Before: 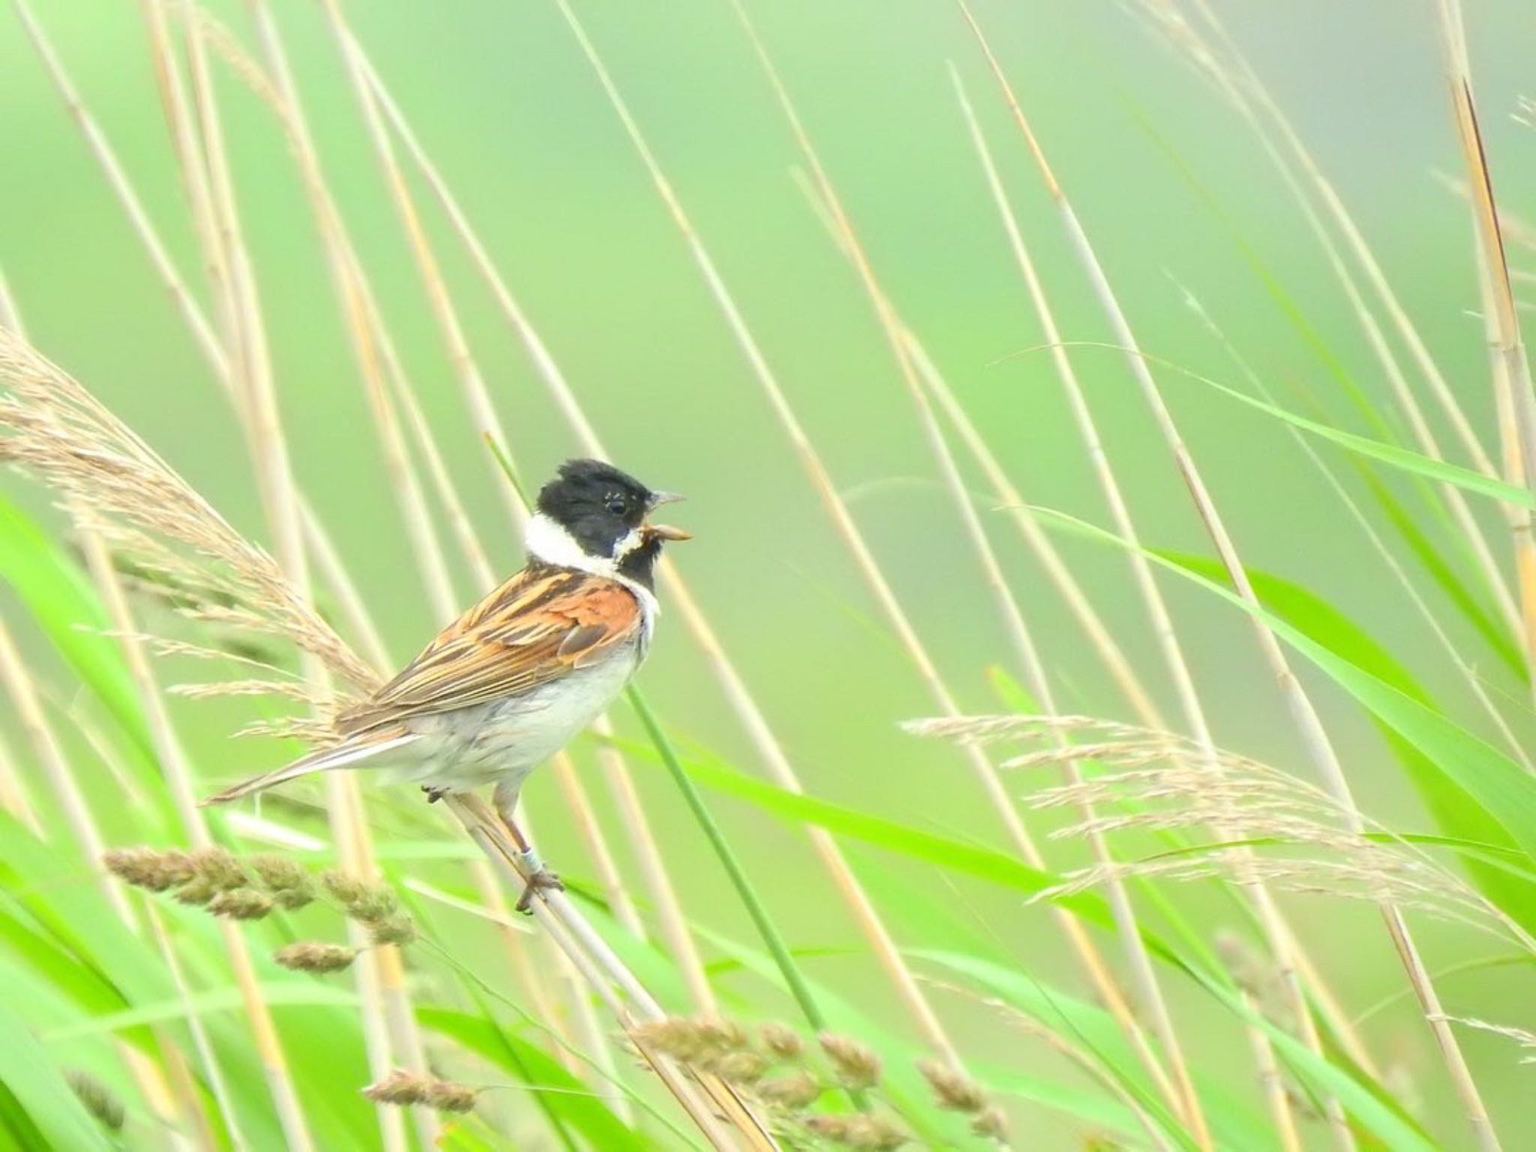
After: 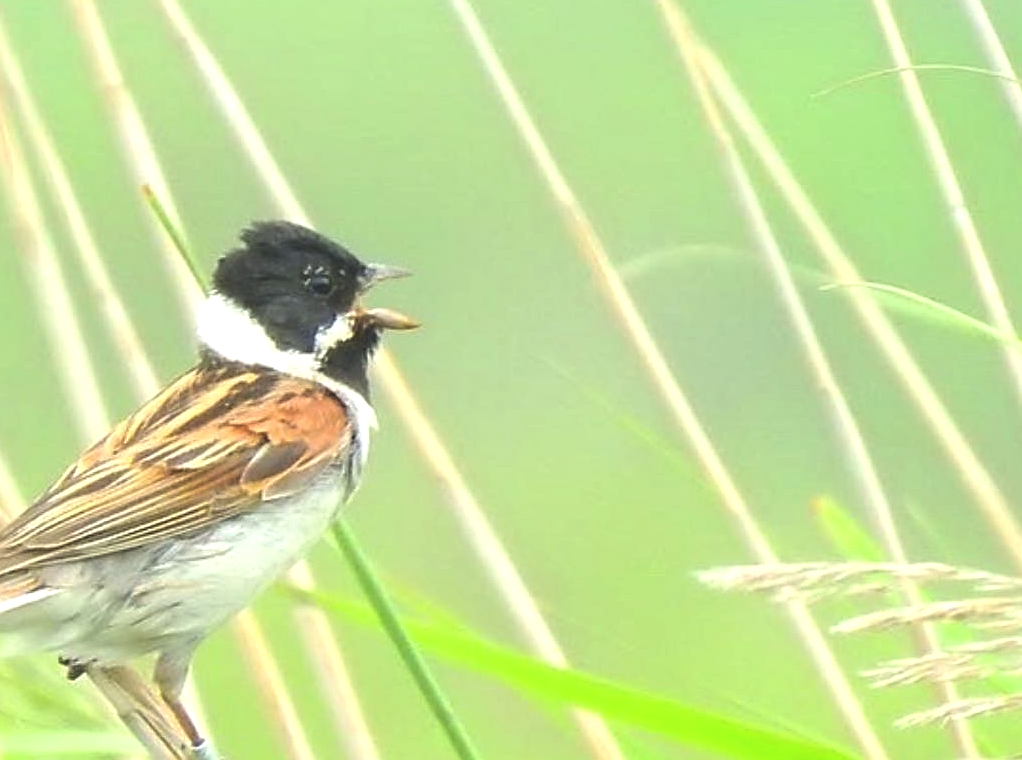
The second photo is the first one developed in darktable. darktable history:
shadows and highlights: shadows 25.56, highlights -24.68
exposure: black level correction -0.025, exposure -0.119 EV, compensate highlight preservation false
levels: white 99.93%, levels [0.052, 0.496, 0.908]
crop: left 24.59%, top 25.486%, right 25.154%, bottom 25.02%
sharpen: on, module defaults
